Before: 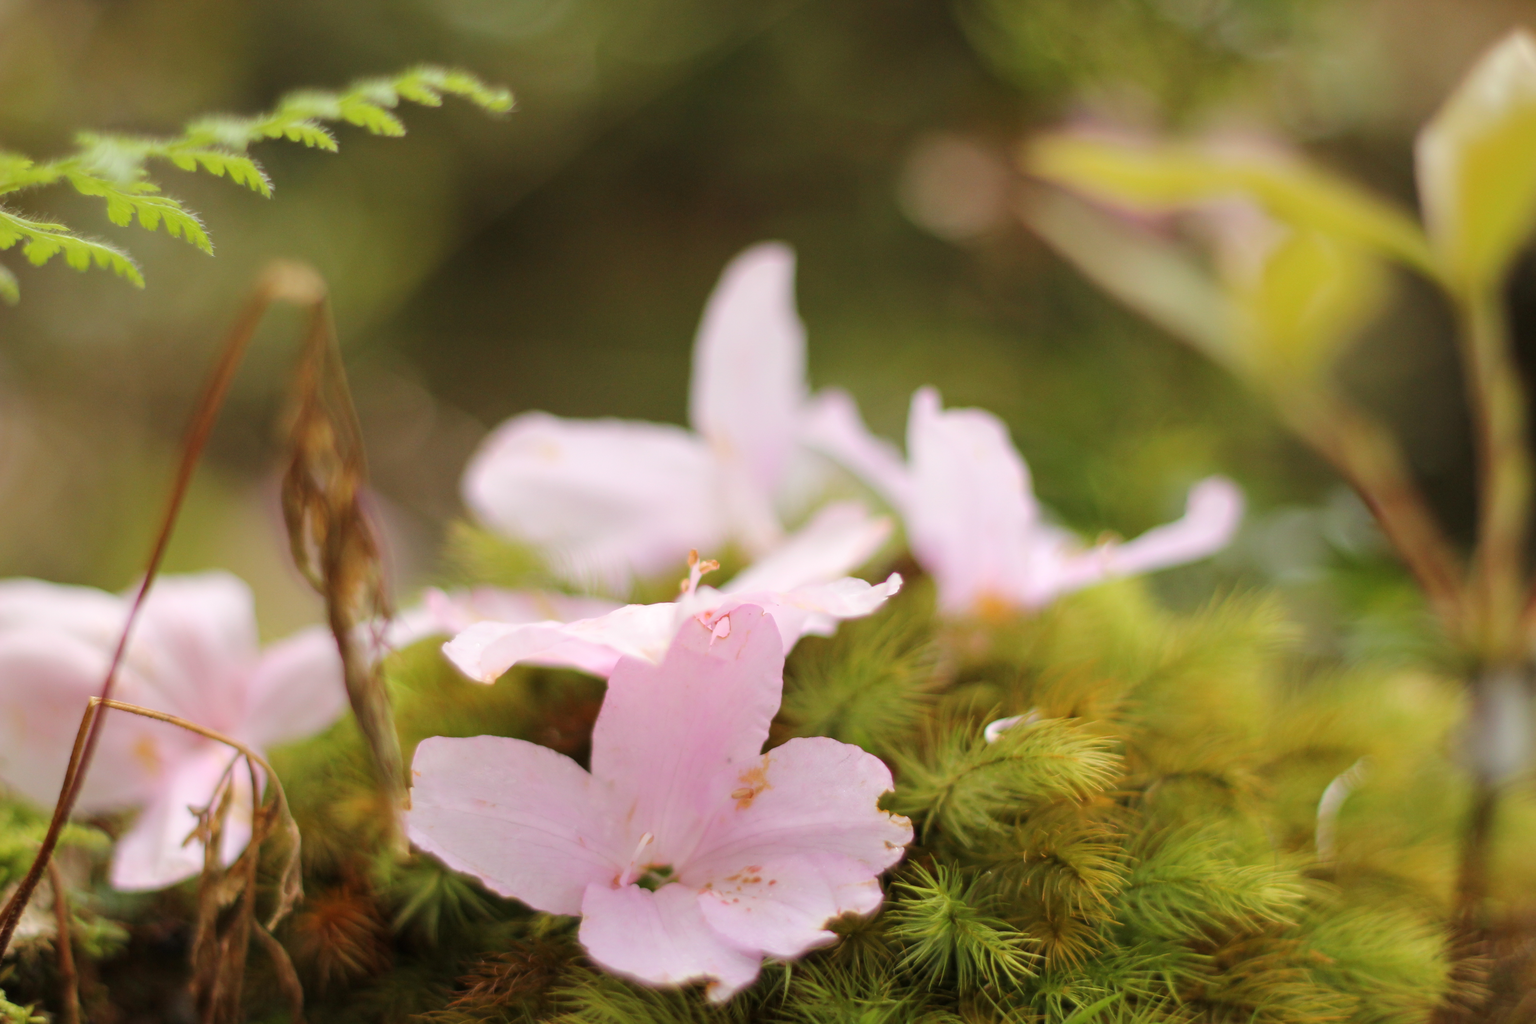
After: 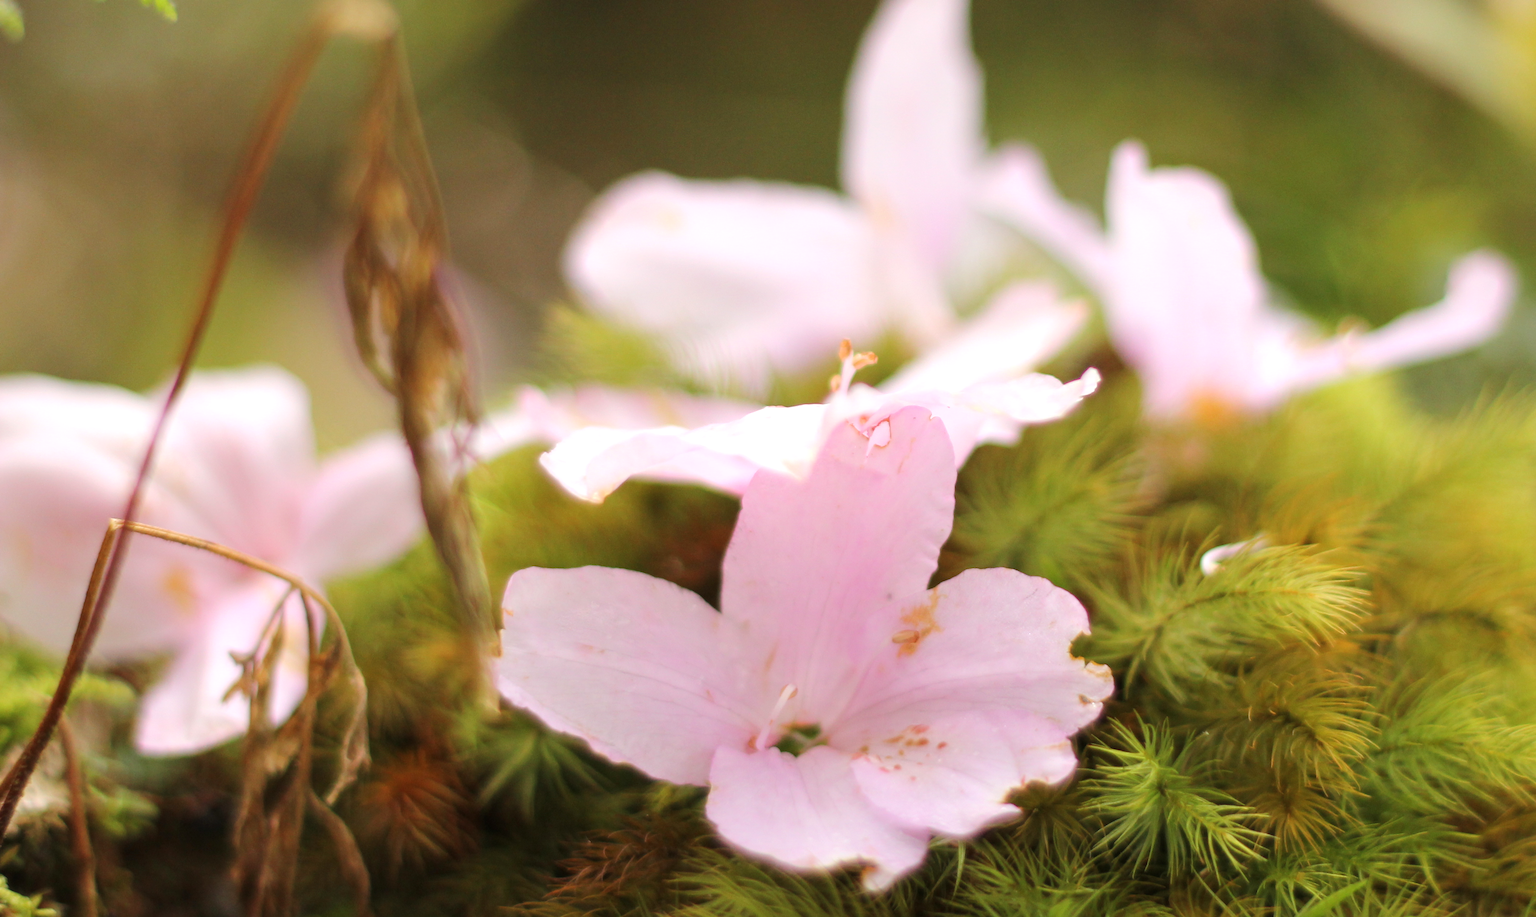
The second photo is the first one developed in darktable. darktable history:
crop: top 26.531%, right 17.959%
exposure: black level correction 0, exposure 0.3 EV, compensate highlight preservation false
